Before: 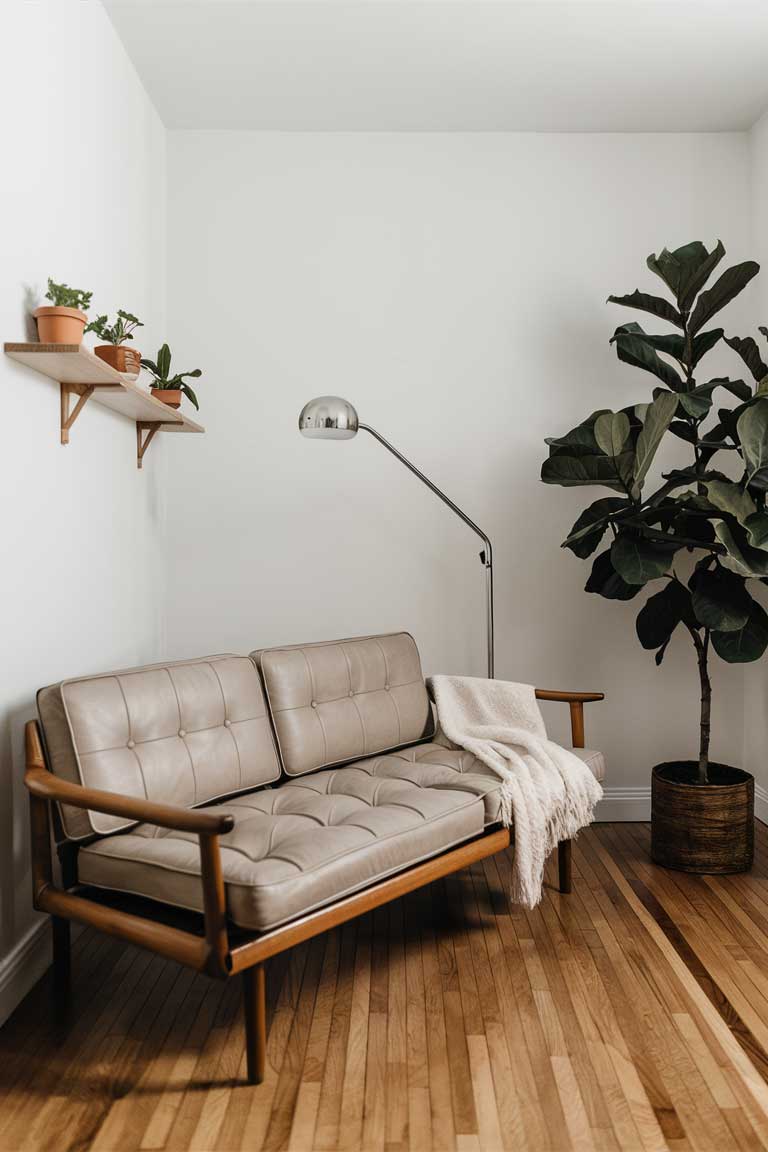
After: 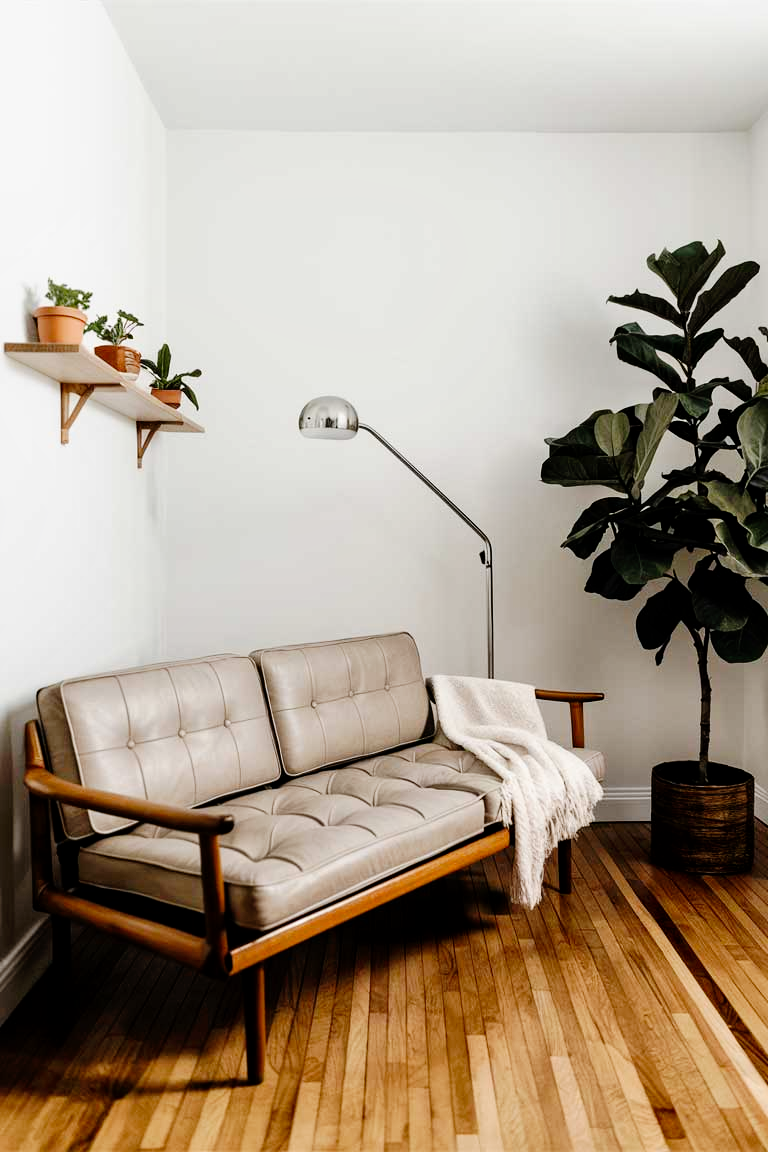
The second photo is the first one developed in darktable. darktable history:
local contrast: mode bilateral grid, contrast 19, coarseness 50, detail 119%, midtone range 0.2
tone curve: curves: ch0 [(0, 0) (0.003, 0) (0.011, 0.002) (0.025, 0.004) (0.044, 0.007) (0.069, 0.015) (0.1, 0.025) (0.136, 0.04) (0.177, 0.09) (0.224, 0.152) (0.277, 0.239) (0.335, 0.335) (0.399, 0.43) (0.468, 0.524) (0.543, 0.621) (0.623, 0.712) (0.709, 0.789) (0.801, 0.871) (0.898, 0.951) (1, 1)], preserve colors none
